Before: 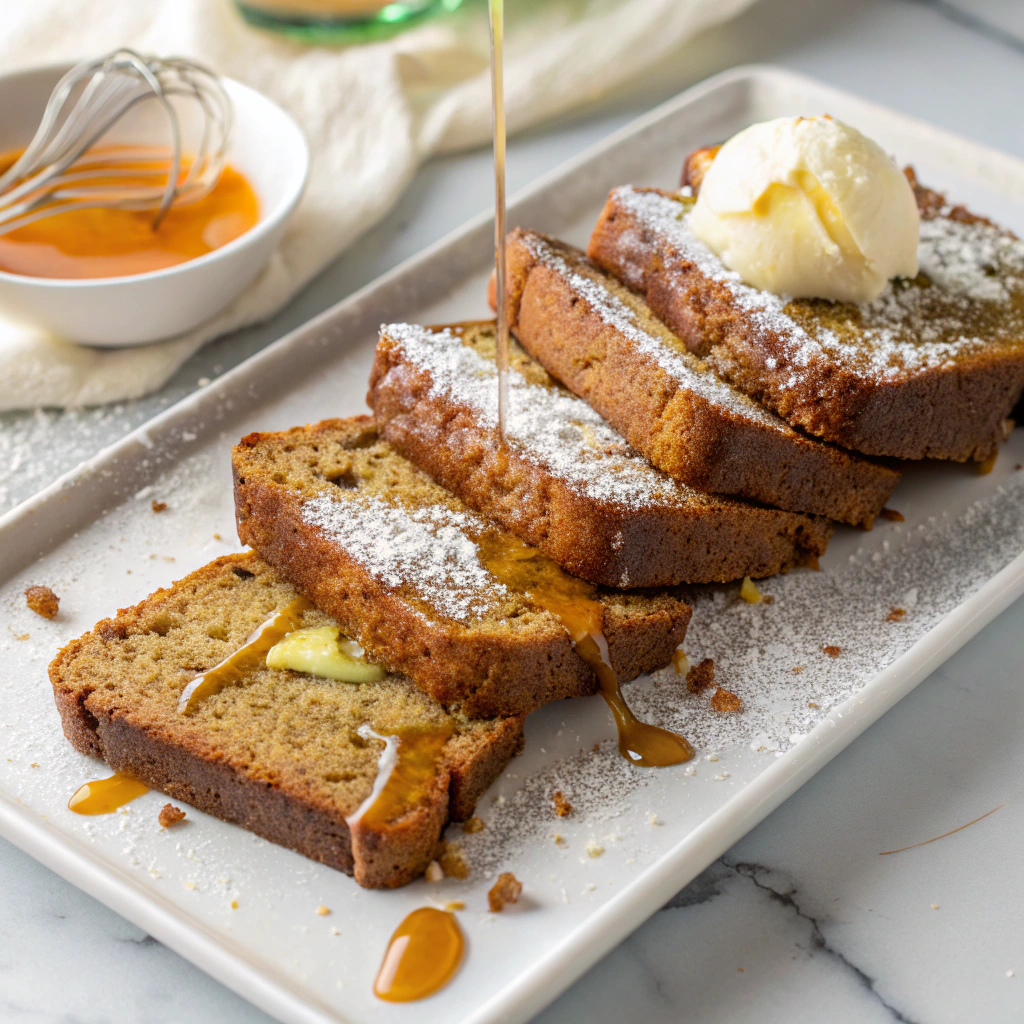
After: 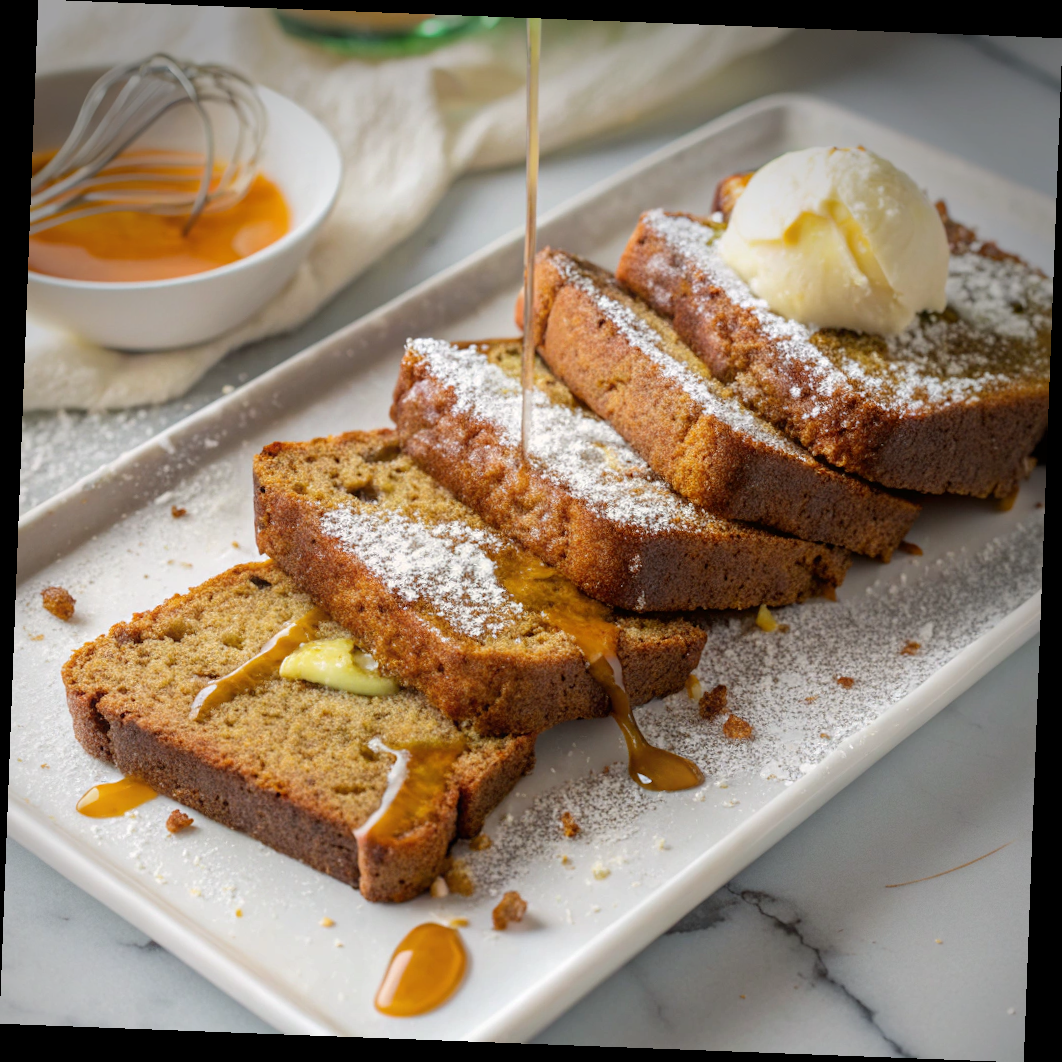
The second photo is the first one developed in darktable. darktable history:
vignetting: brightness -0.629, saturation -0.007, center (-0.028, 0.239)
rotate and perspective: rotation 2.17°, automatic cropping off
